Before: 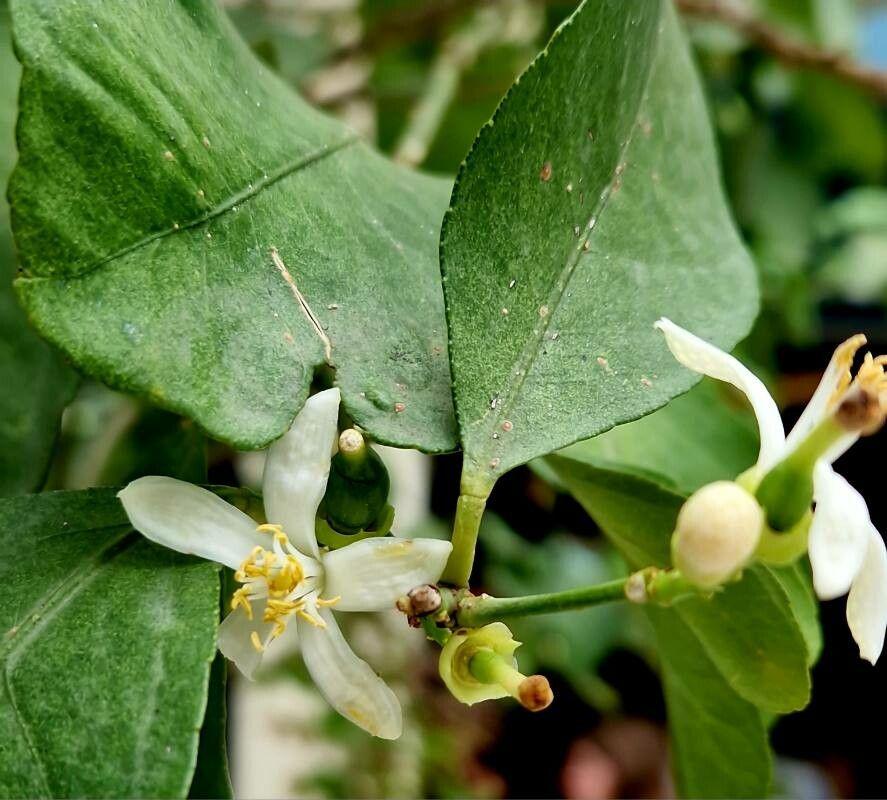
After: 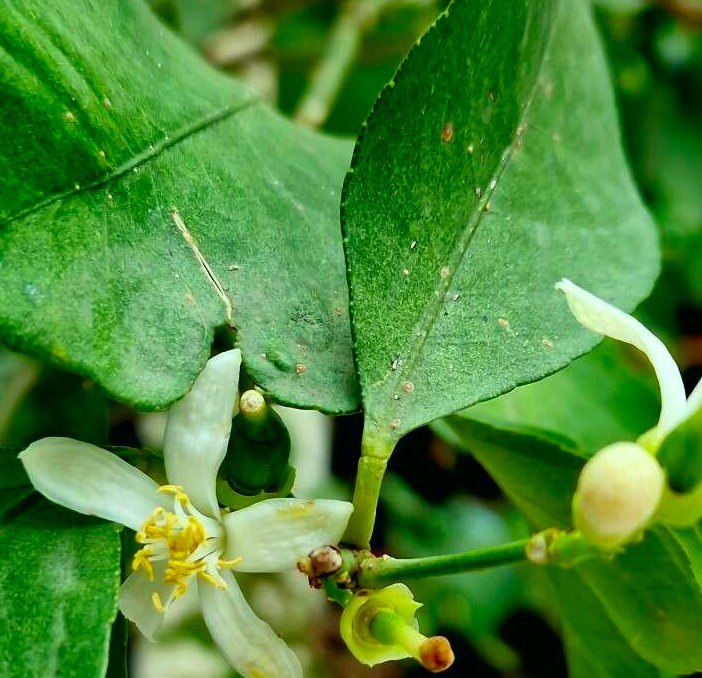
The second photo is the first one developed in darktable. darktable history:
crop: left 11.212%, top 4.953%, right 9.58%, bottom 10.184%
color correction: highlights a* -7.47, highlights b* 1.51, shadows a* -3.29, saturation 1.37
